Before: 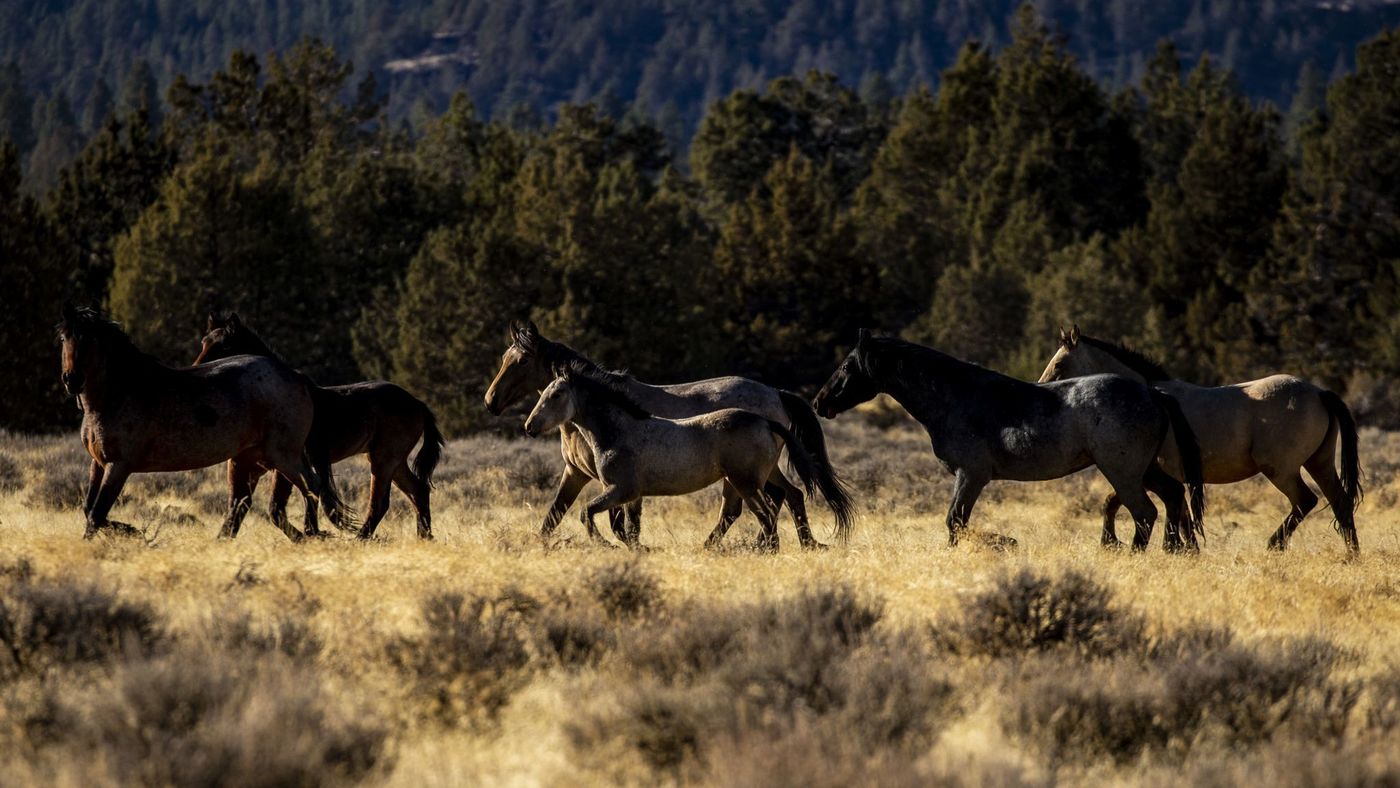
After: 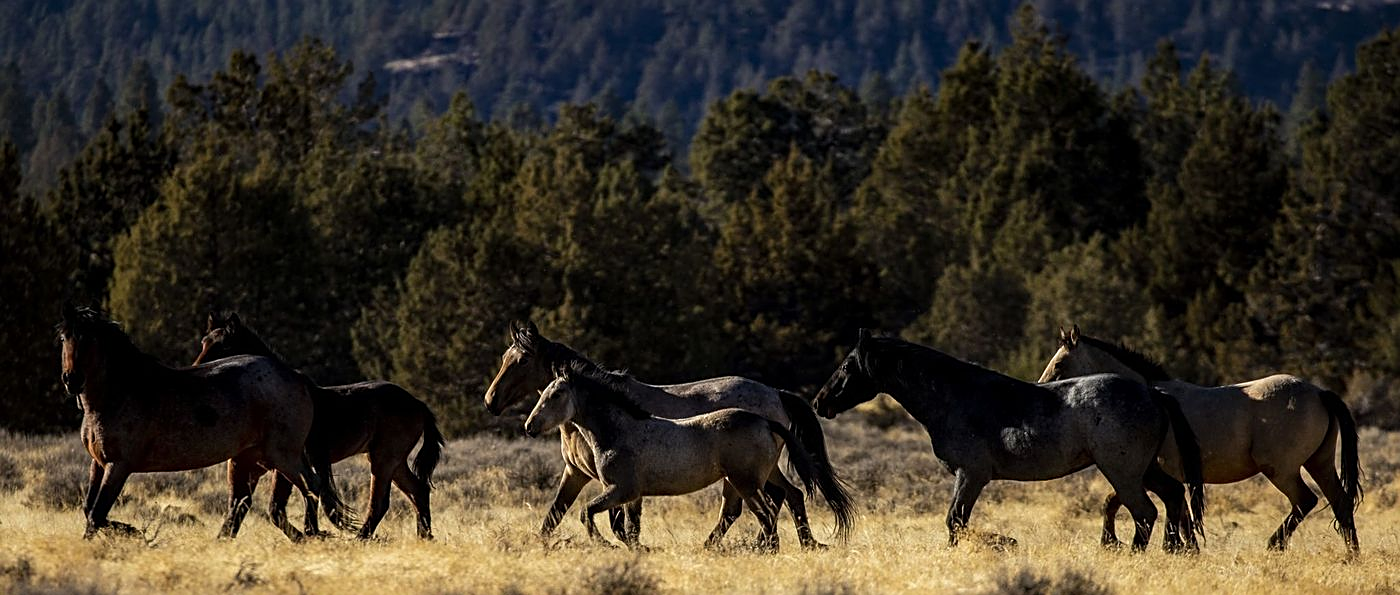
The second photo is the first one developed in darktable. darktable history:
tone equalizer: edges refinement/feathering 500, mask exposure compensation -1.57 EV, preserve details no
sharpen: on, module defaults
crop: bottom 24.401%
